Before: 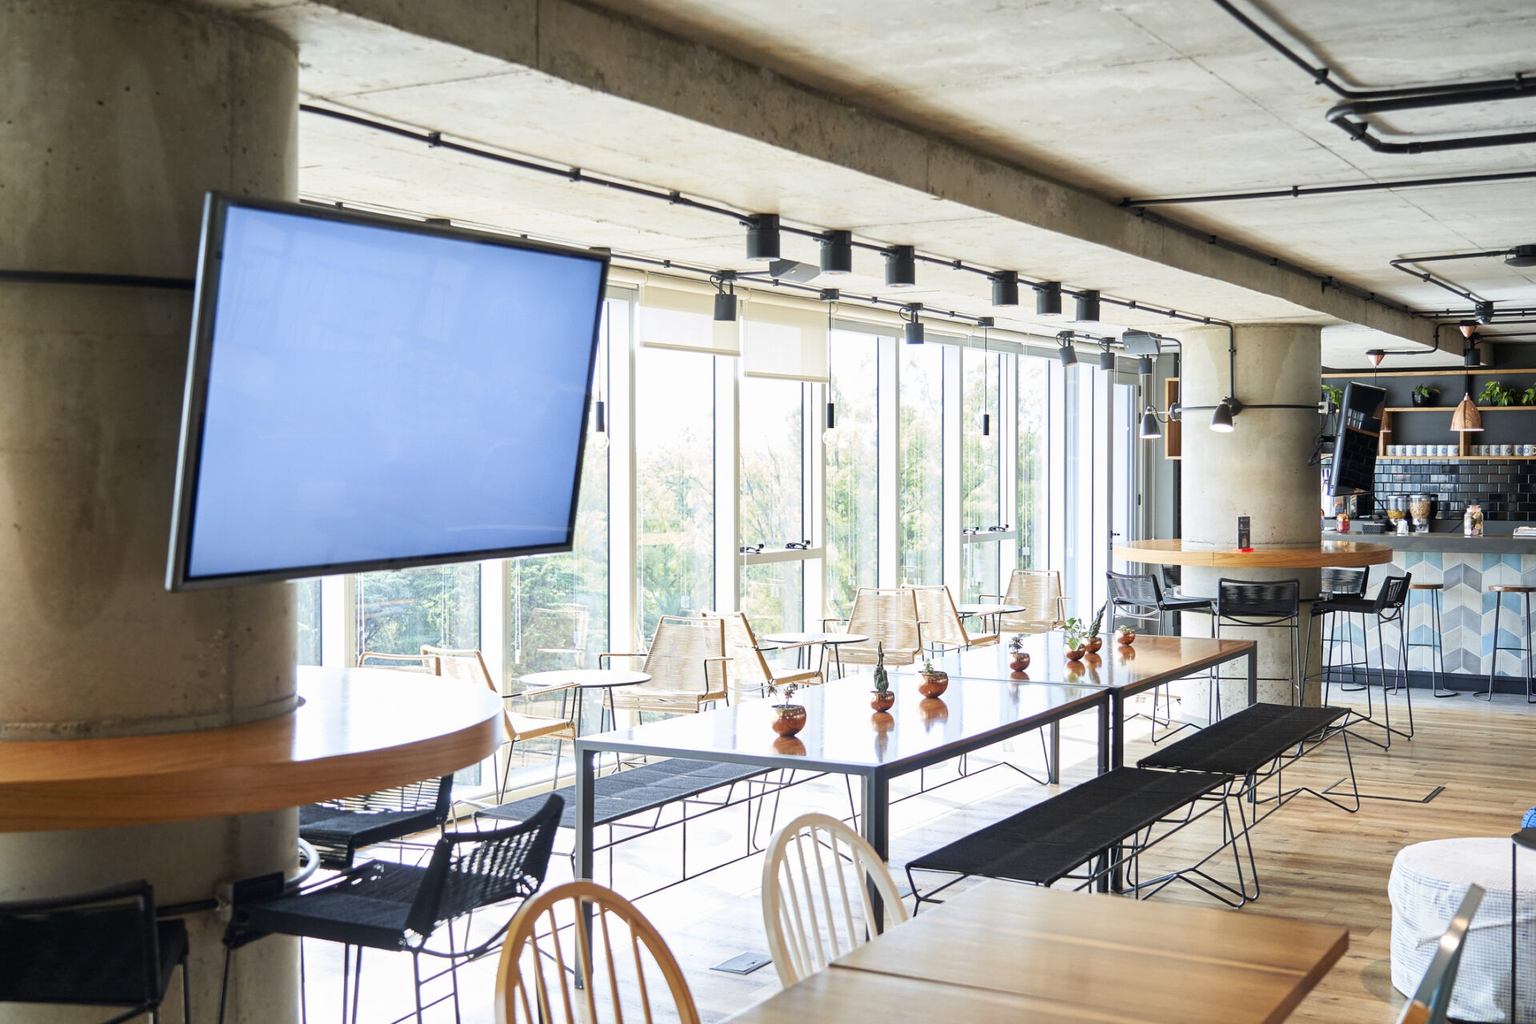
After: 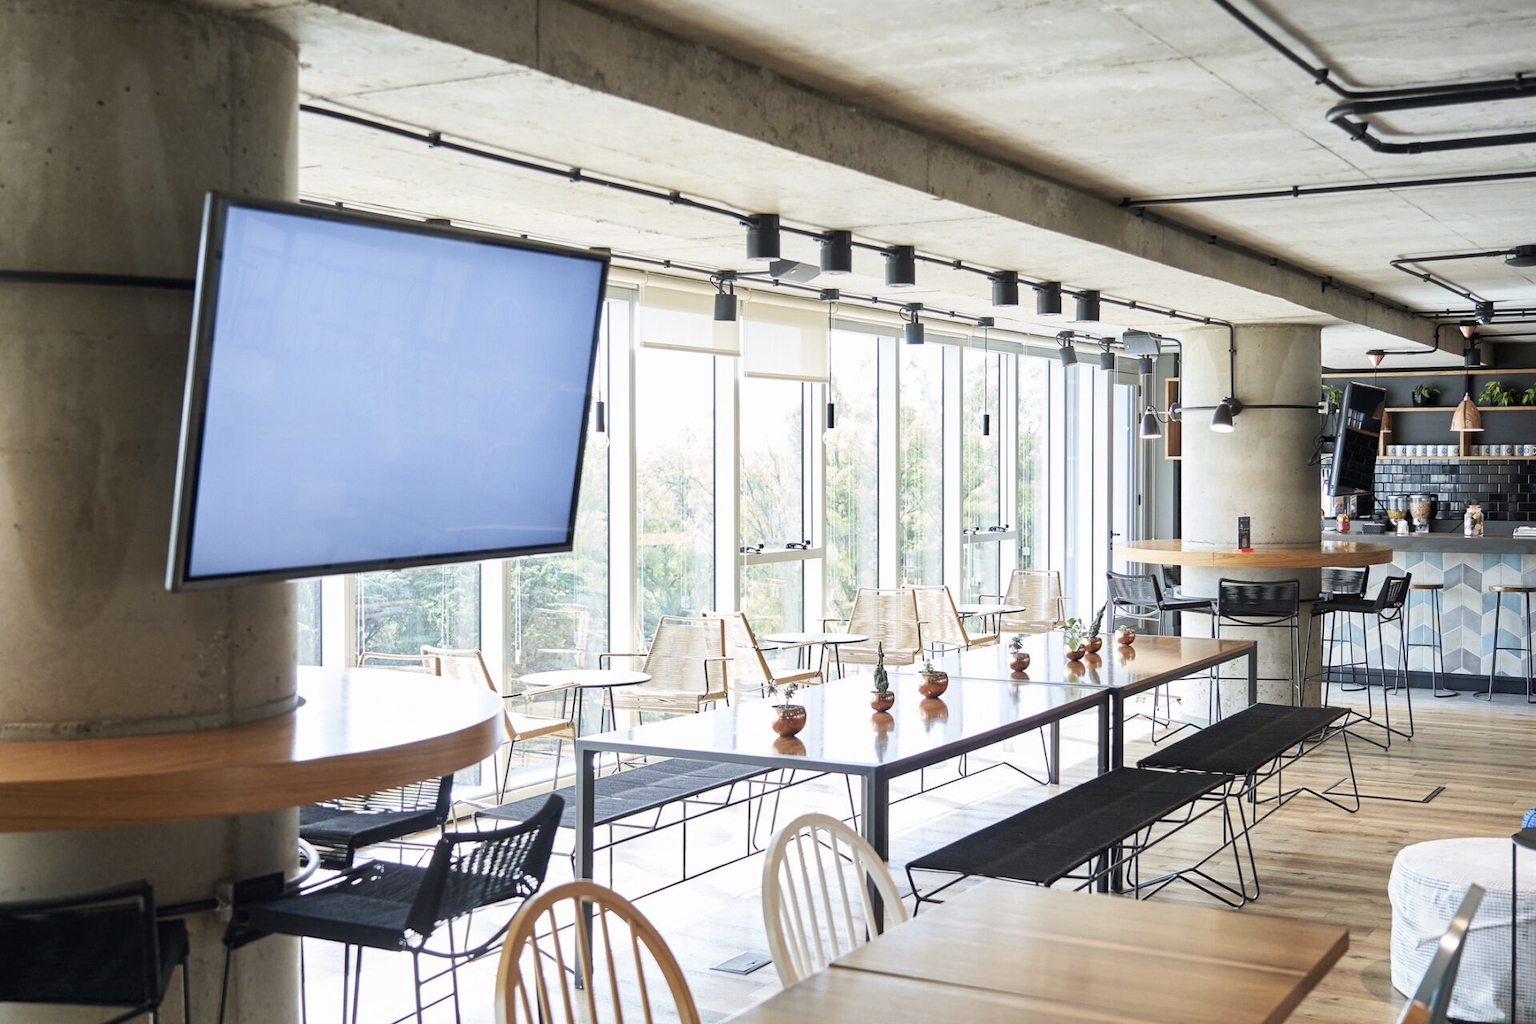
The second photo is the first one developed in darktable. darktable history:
color correction: highlights b* -0.049, saturation 0.803
